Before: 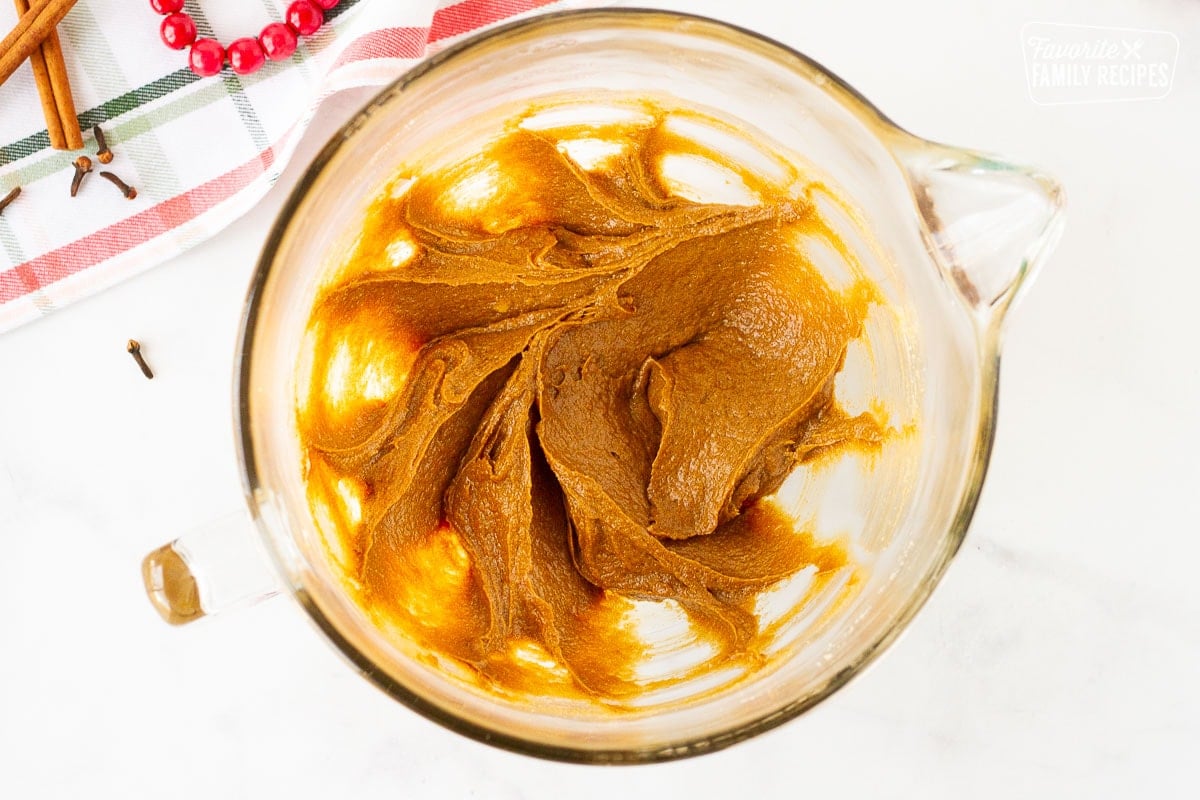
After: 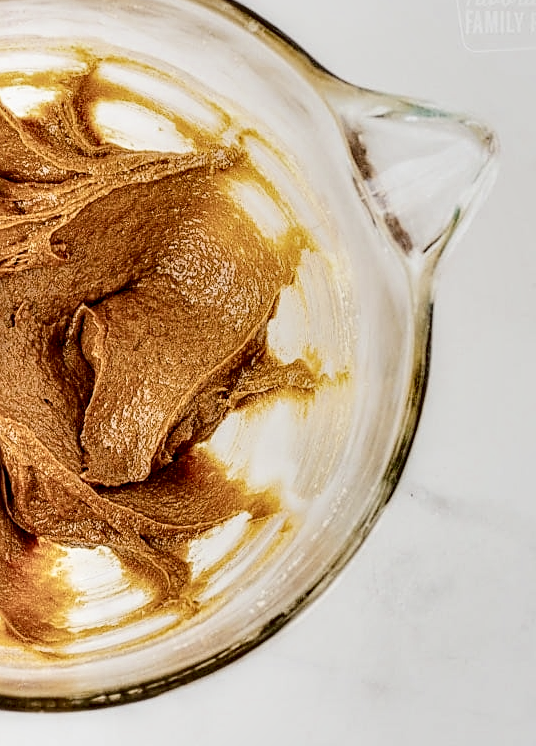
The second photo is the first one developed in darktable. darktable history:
tone equalizer: on, module defaults
local contrast: highlights 18%, detail 187%
contrast brightness saturation: contrast 0.058, brightness -0.009, saturation -0.223
exposure: black level correction 0.001, exposure 0.498 EV, compensate highlight preservation false
sharpen: on, module defaults
filmic rgb: black relative exposure -7.65 EV, white relative exposure 4.56 EV, hardness 3.61
crop: left 47.263%, top 6.66%, right 8.046%
shadows and highlights: soften with gaussian
